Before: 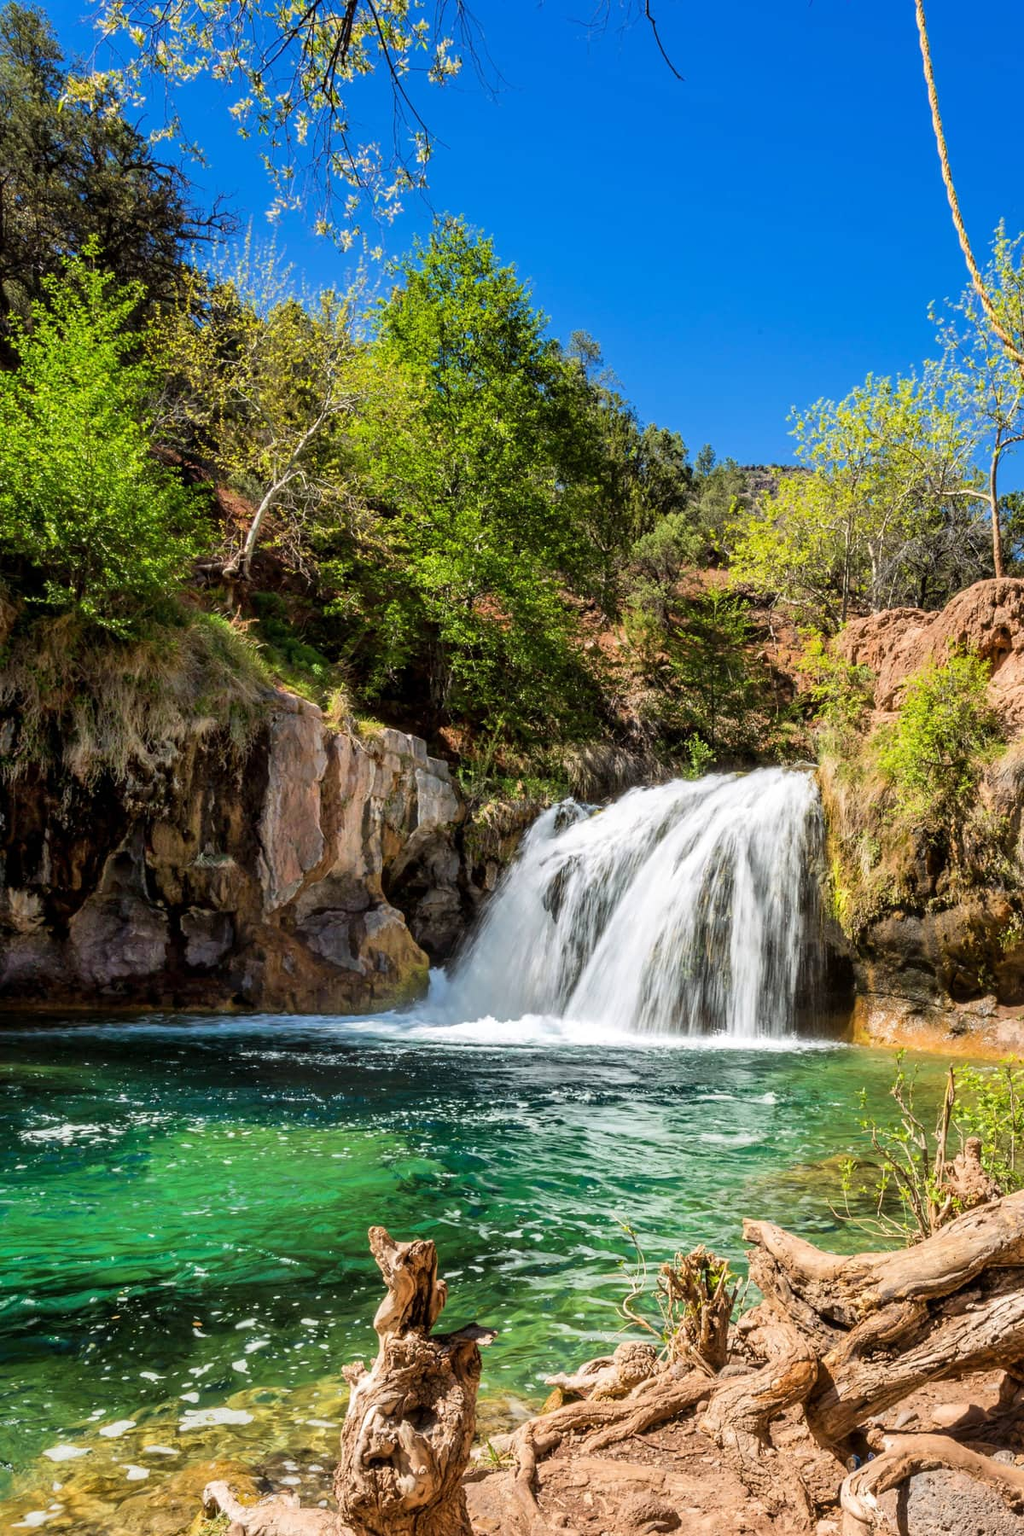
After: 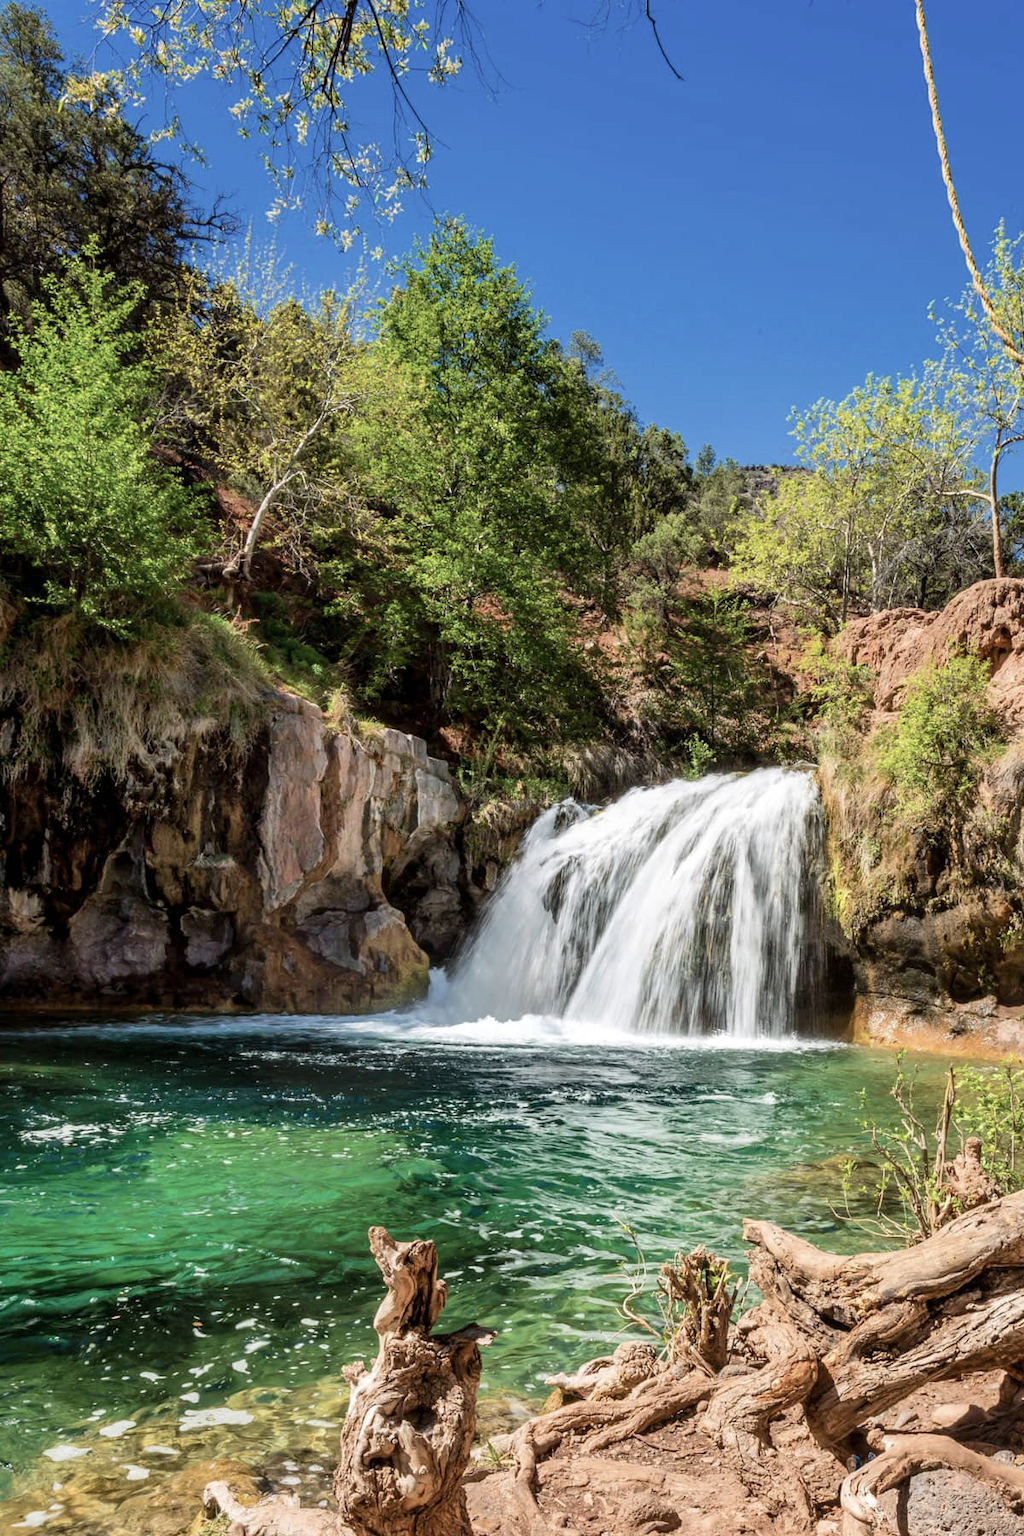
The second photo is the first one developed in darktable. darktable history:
color balance rgb: power › hue 213.63°, linear chroma grading › shadows -2.003%, linear chroma grading › highlights -14.994%, linear chroma grading › global chroma -9.689%, linear chroma grading › mid-tones -10.061%, perceptual saturation grading › global saturation 0.741%
